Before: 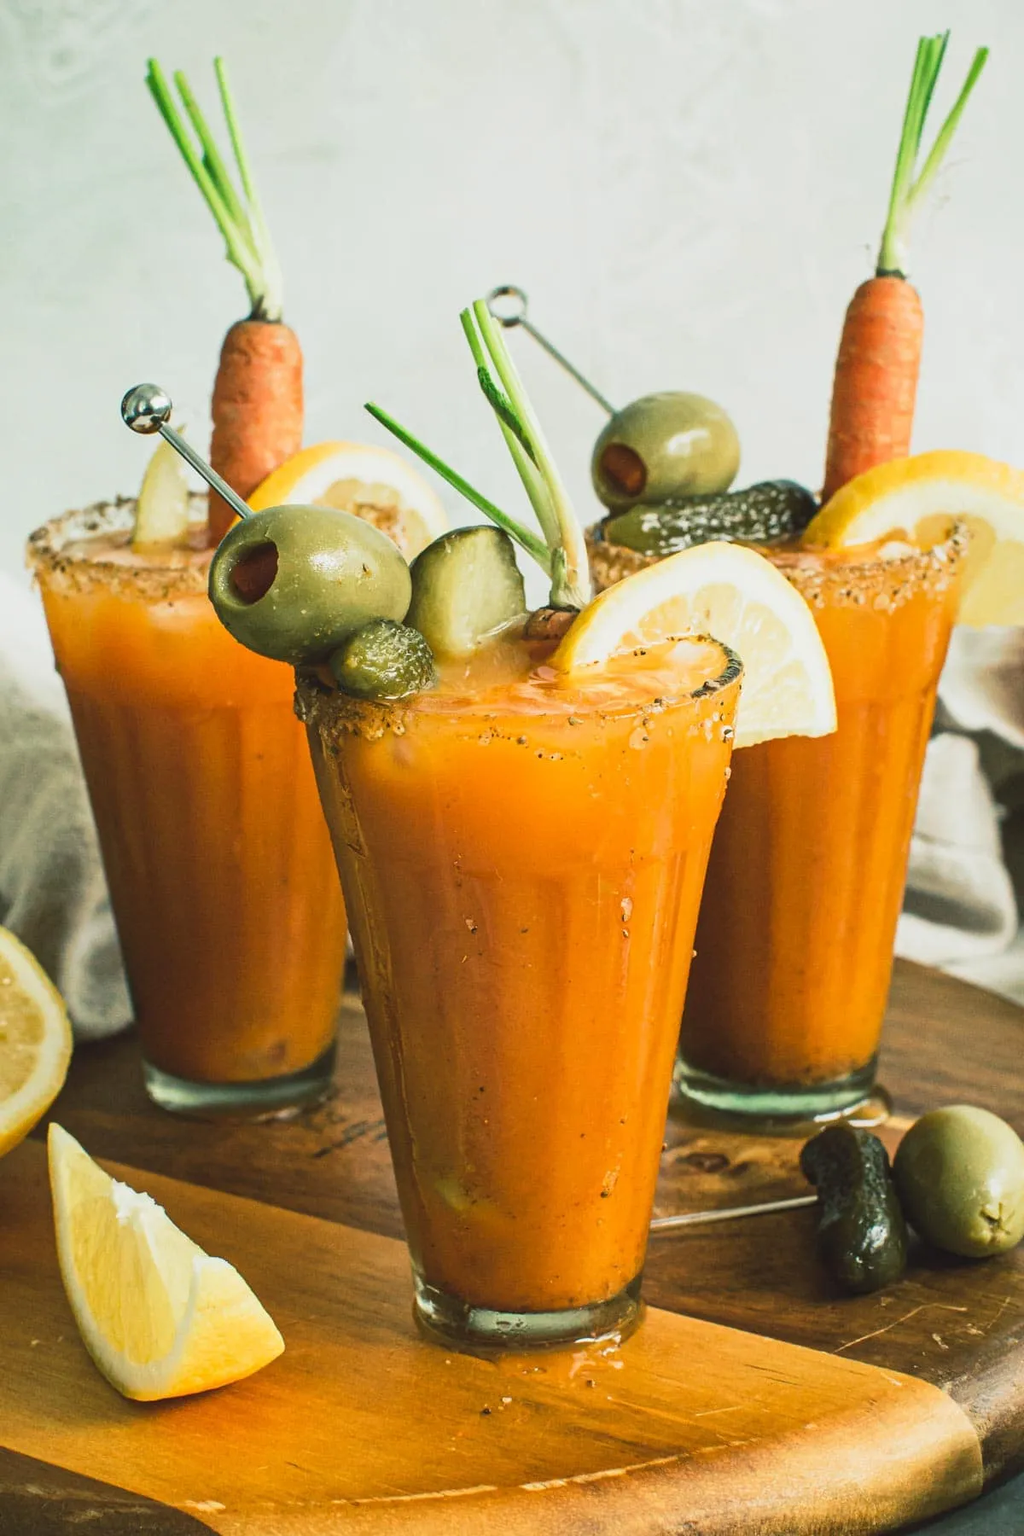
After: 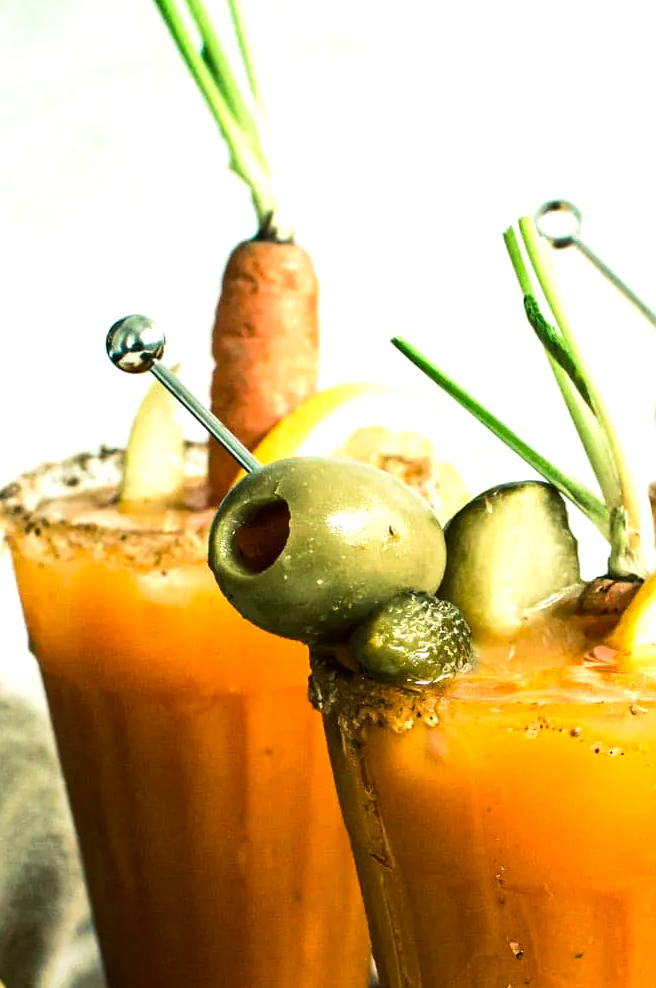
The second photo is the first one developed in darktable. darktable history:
tone equalizer: -8 EV -0.75 EV, -7 EV -0.7 EV, -6 EV -0.6 EV, -5 EV -0.4 EV, -3 EV 0.4 EV, -2 EV 0.6 EV, -1 EV 0.7 EV, +0 EV 0.75 EV, edges refinement/feathering 500, mask exposure compensation -1.57 EV, preserve details no
exposure: black level correction 0.011, compensate highlight preservation false
crop and rotate: left 3.047%, top 7.509%, right 42.236%, bottom 37.598%
velvia: on, module defaults
